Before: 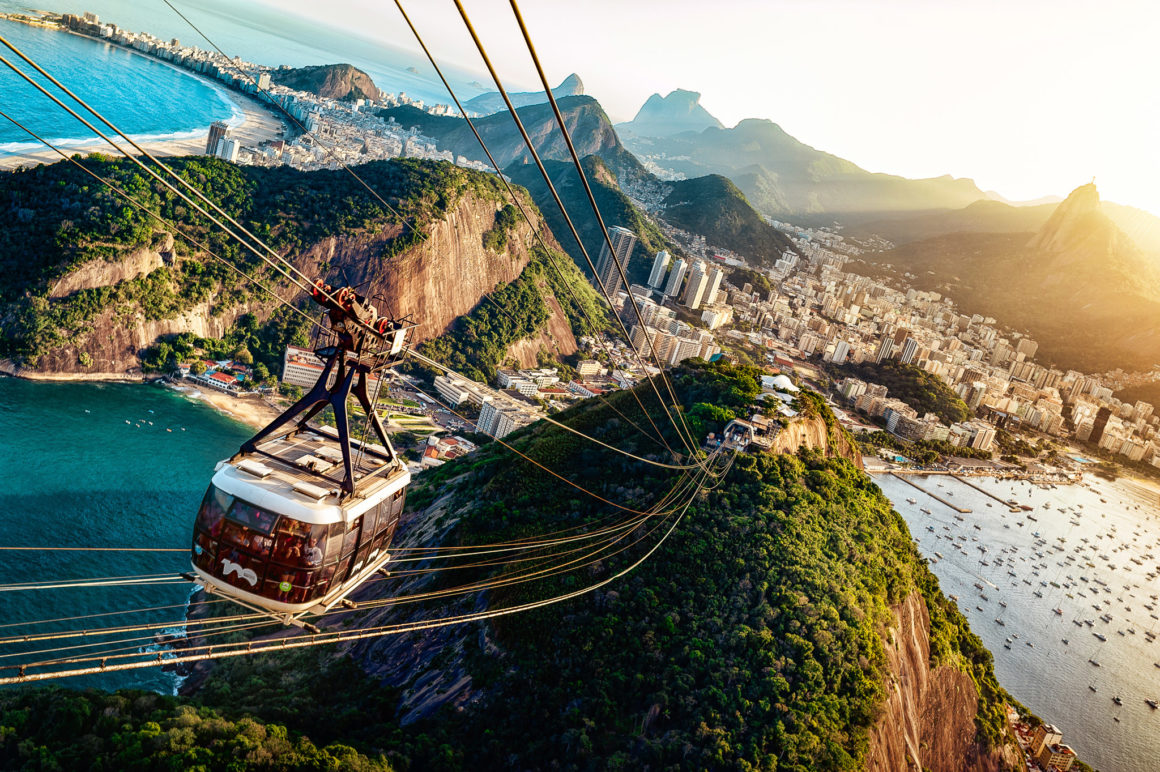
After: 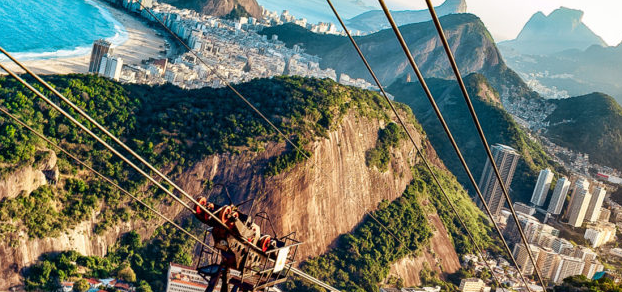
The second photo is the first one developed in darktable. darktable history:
contrast equalizer: y [[0.5 ×6], [0.5 ×6], [0.975, 0.964, 0.925, 0.865, 0.793, 0.721], [0 ×6], [0 ×6]]
crop: left 10.121%, top 10.631%, right 36.218%, bottom 51.526%
